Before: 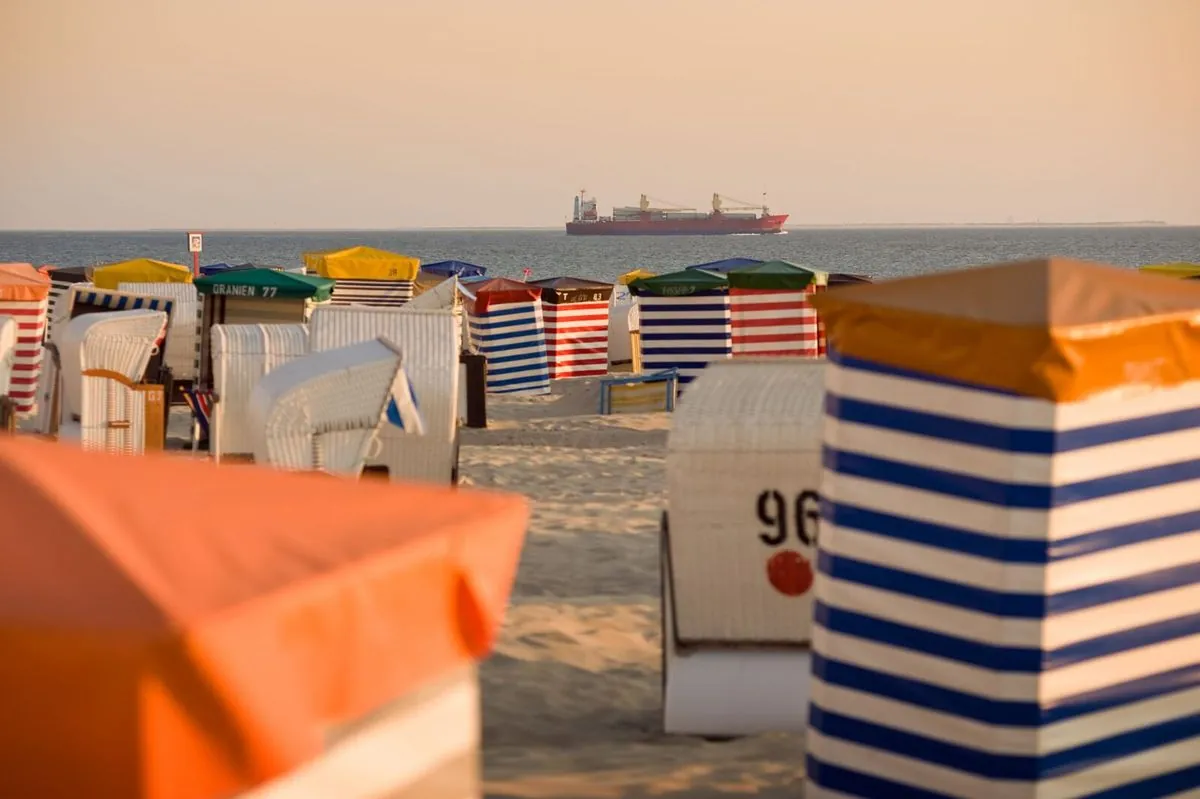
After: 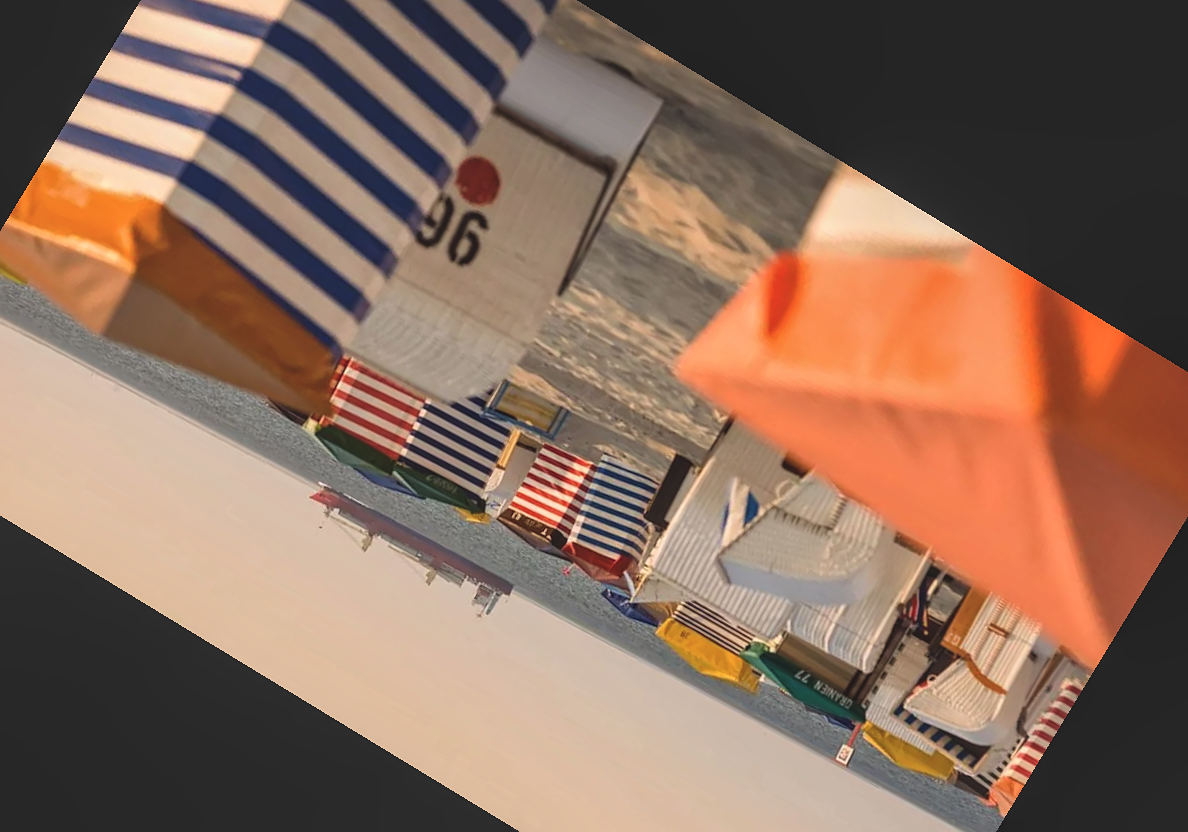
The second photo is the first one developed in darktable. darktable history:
sharpen: radius 1.272, amount 0.305, threshold 0
crop and rotate: angle 148.68°, left 9.111%, top 15.603%, right 4.588%, bottom 17.041%
color balance: mode lift, gamma, gain (sRGB), lift [0.97, 1, 1, 1], gamma [1.03, 1, 1, 1]
local contrast: on, module defaults
exposure: black level correction -0.023, exposure -0.039 EV, compensate highlight preservation false
color balance rgb: linear chroma grading › global chroma -0.67%, saturation formula JzAzBz (2021)
bloom: size 3%, threshold 100%, strength 0%
rotate and perspective: rotation -3°, crop left 0.031, crop right 0.968, crop top 0.07, crop bottom 0.93
